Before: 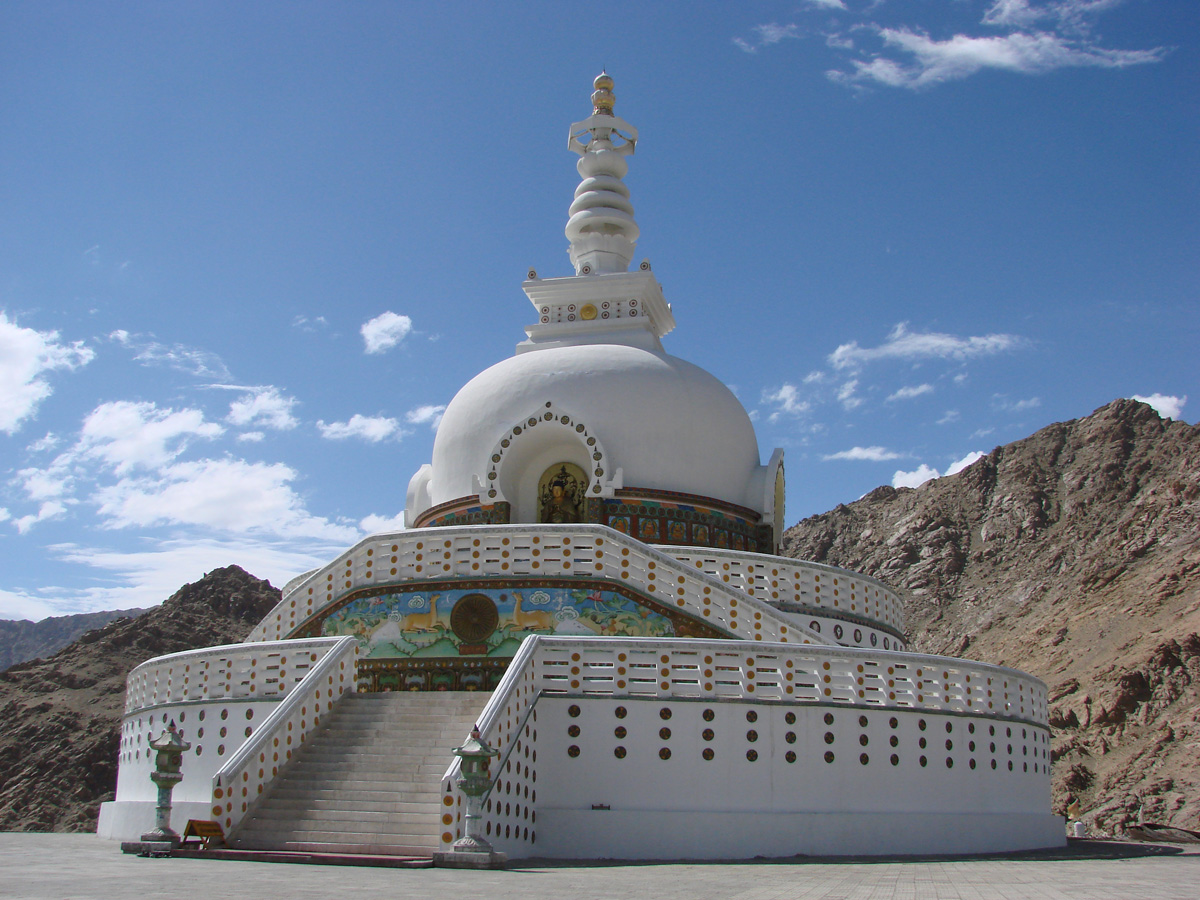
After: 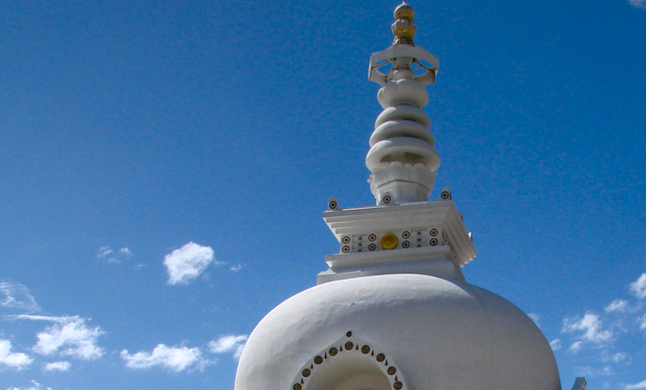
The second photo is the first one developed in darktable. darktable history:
local contrast: highlights 61%, detail 143%, midtone range 0.428
shadows and highlights: on, module defaults
contrast brightness saturation: contrast 0.07, brightness -0.14, saturation 0.11
crop: left 15.306%, top 9.065%, right 30.789%, bottom 48.638%
color balance rgb: linear chroma grading › shadows 32%, linear chroma grading › global chroma -2%, linear chroma grading › mid-tones 4%, perceptual saturation grading › global saturation -2%, perceptual saturation grading › highlights -8%, perceptual saturation grading › mid-tones 8%, perceptual saturation grading › shadows 4%, perceptual brilliance grading › highlights 8%, perceptual brilliance grading › mid-tones 4%, perceptual brilliance grading › shadows 2%, global vibrance 16%, saturation formula JzAzBz (2021)
rotate and perspective: lens shift (horizontal) -0.055, automatic cropping off
graduated density: on, module defaults
